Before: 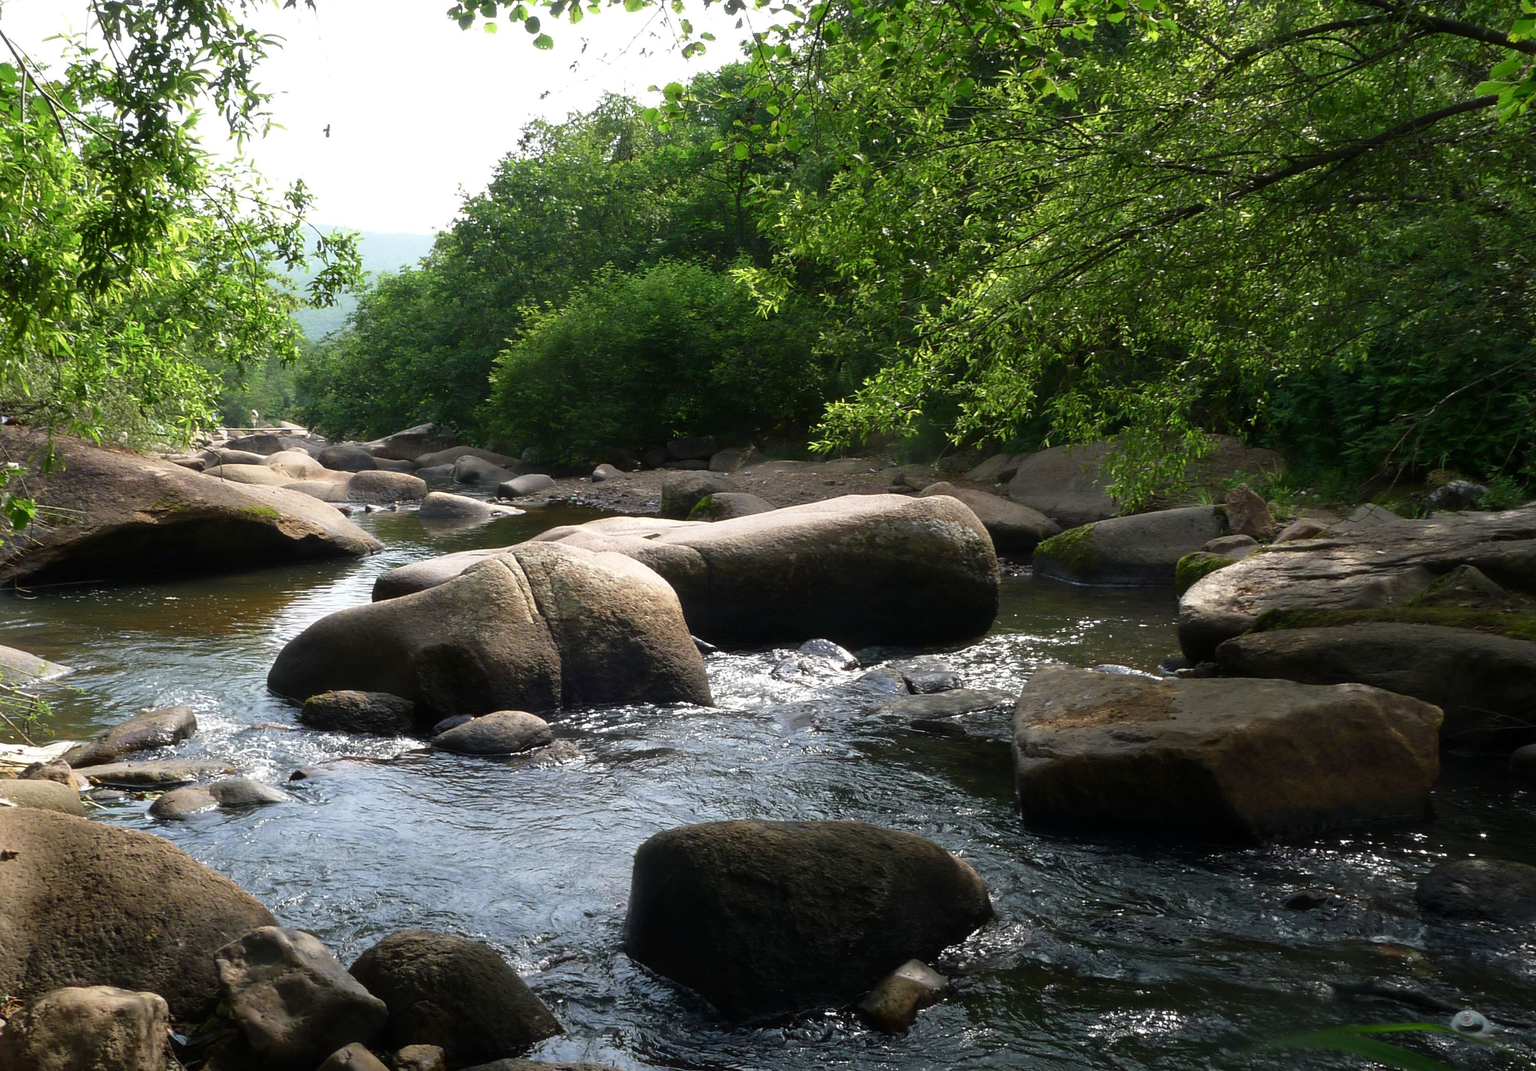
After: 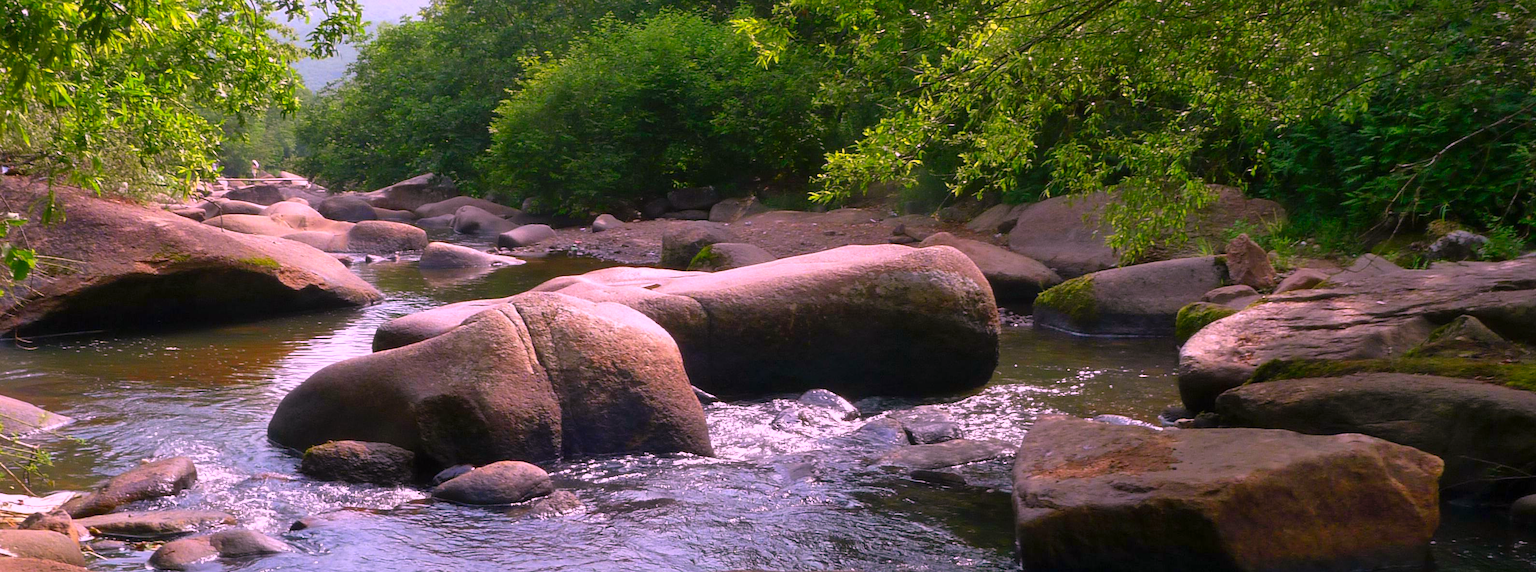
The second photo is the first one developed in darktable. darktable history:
shadows and highlights: on, module defaults
crop and rotate: top 23.365%, bottom 23.138%
color correction: highlights a* 18.98, highlights b* -11.6, saturation 1.66
contrast brightness saturation: saturation -0.066
